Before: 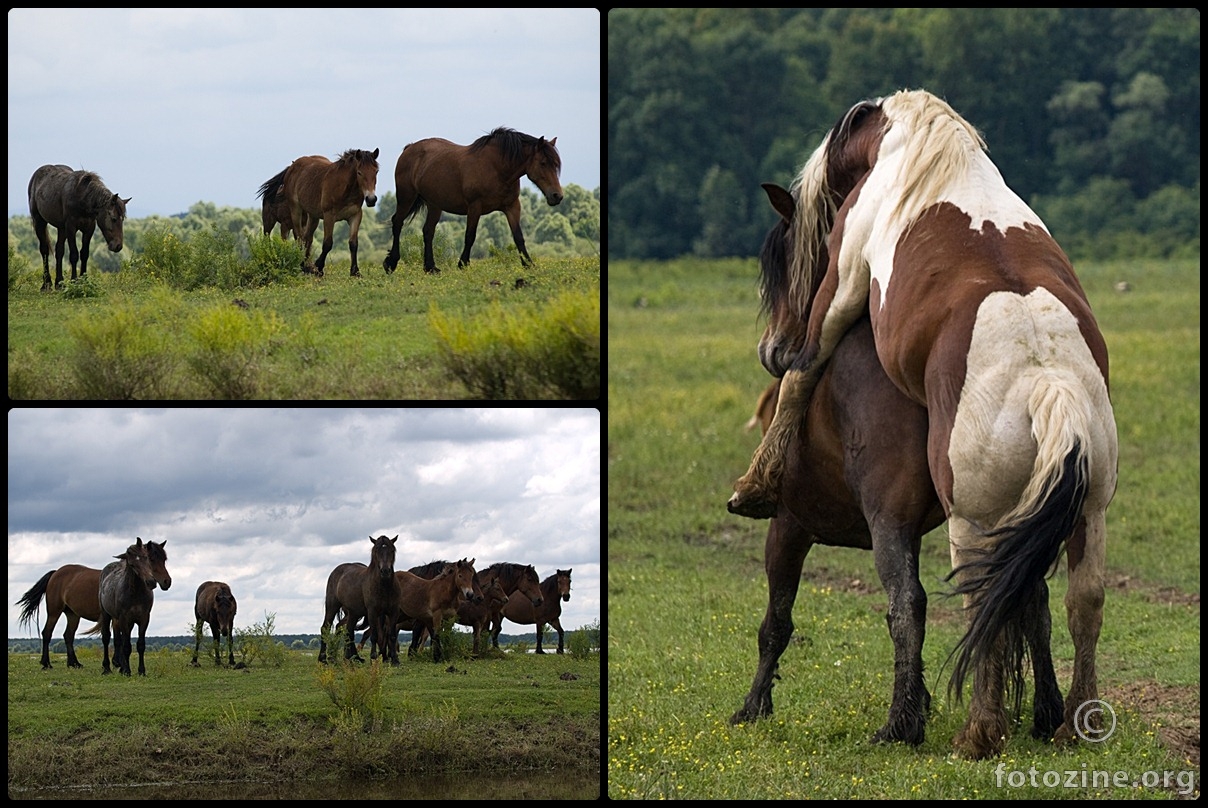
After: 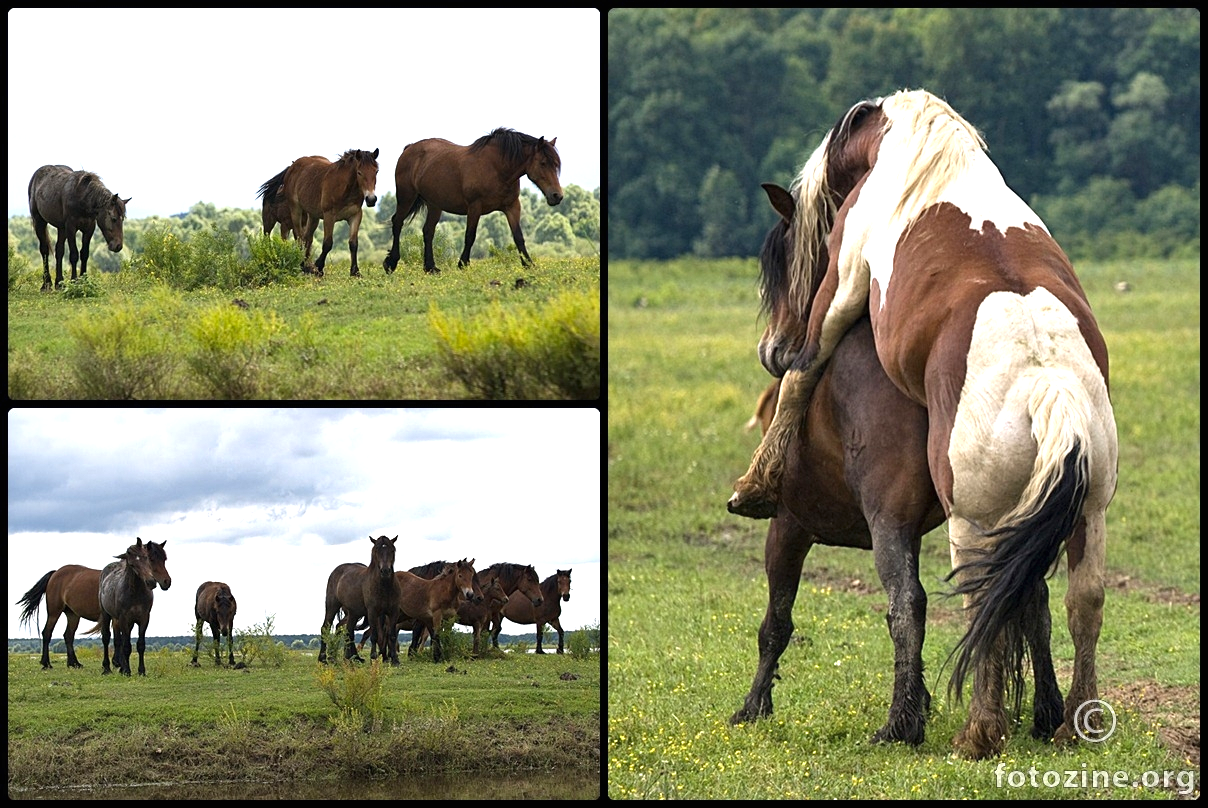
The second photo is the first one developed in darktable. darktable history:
exposure: black level correction 0, exposure 0.9 EV, compensate highlight preservation false
shadows and highlights: shadows 12, white point adjustment 1.2, soften with gaussian
